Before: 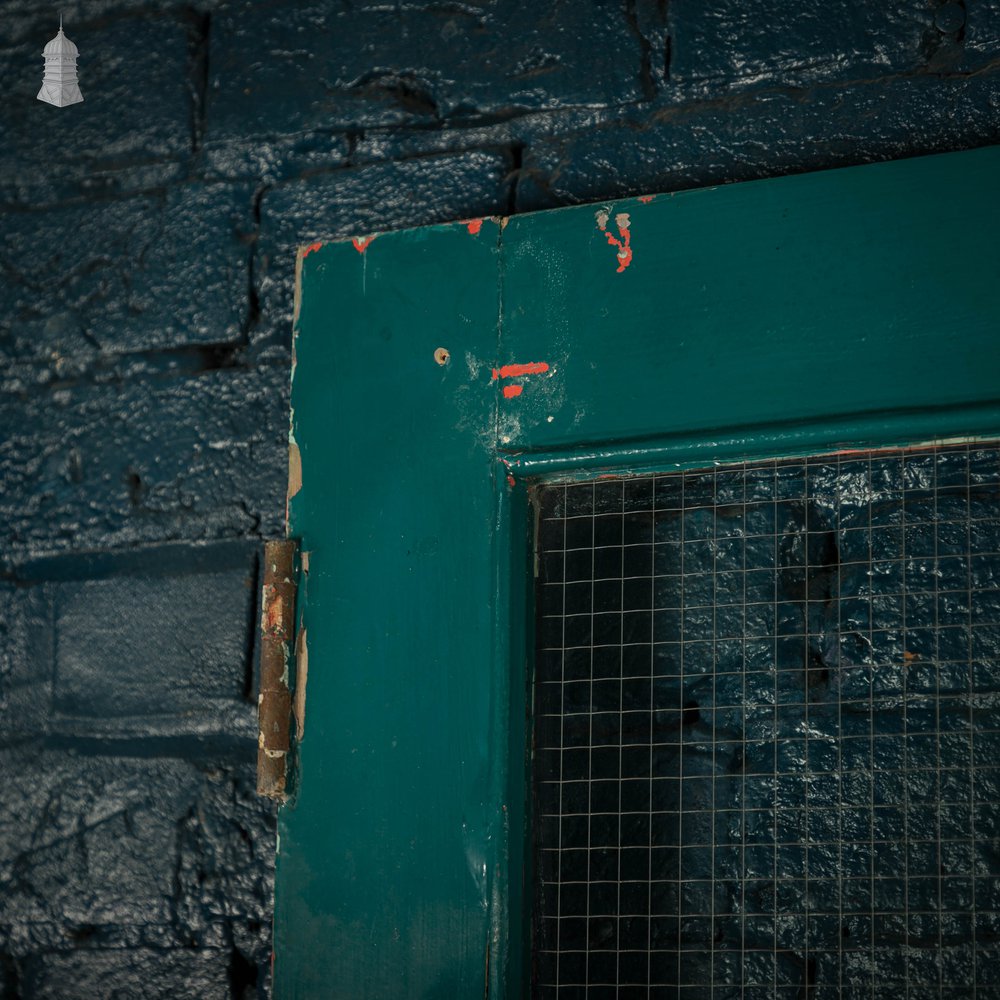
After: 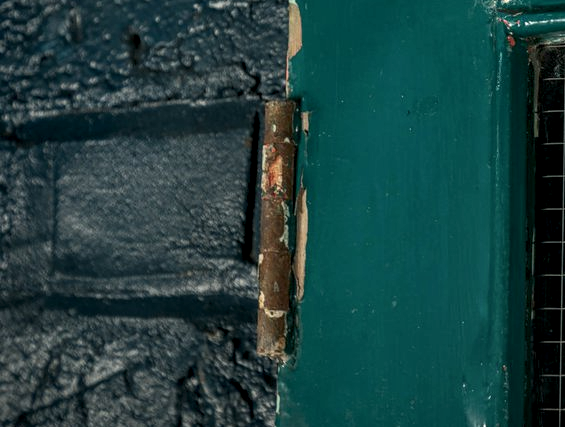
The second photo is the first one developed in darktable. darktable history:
crop: top 44.096%, right 43.496%, bottom 13.112%
local contrast: detail 150%
